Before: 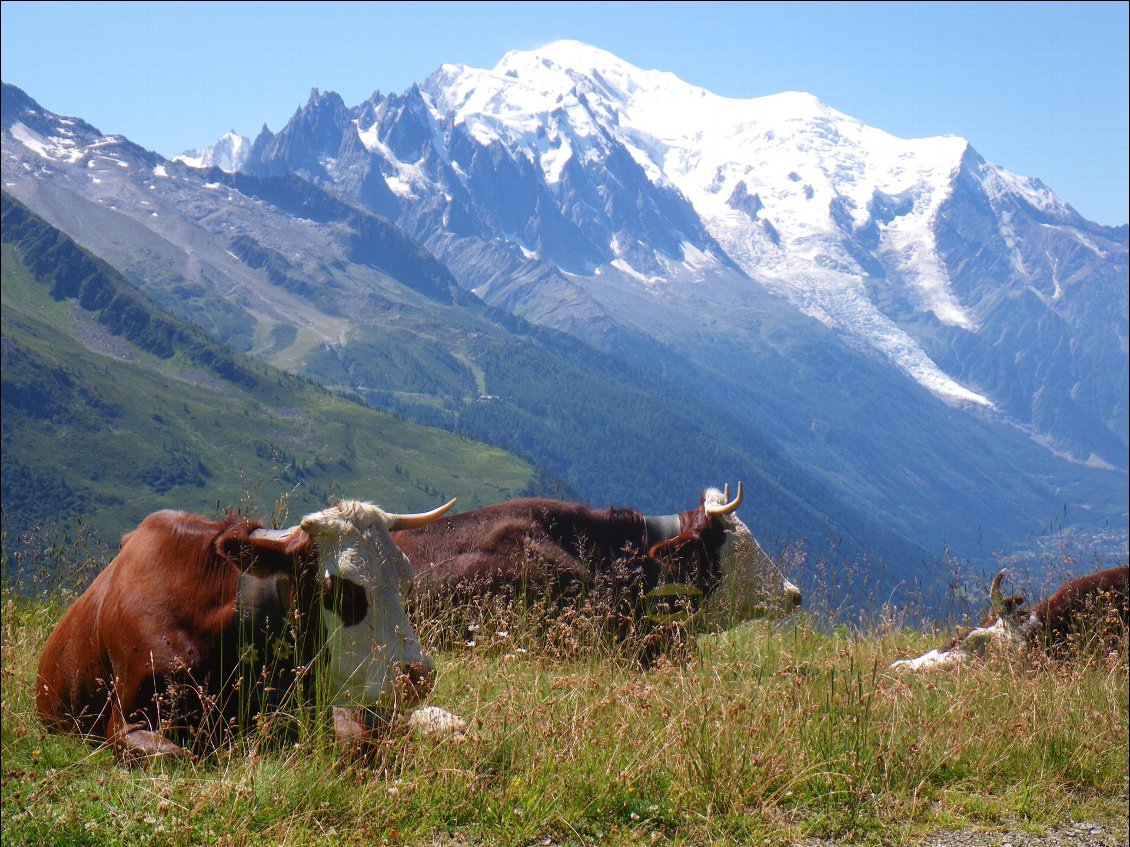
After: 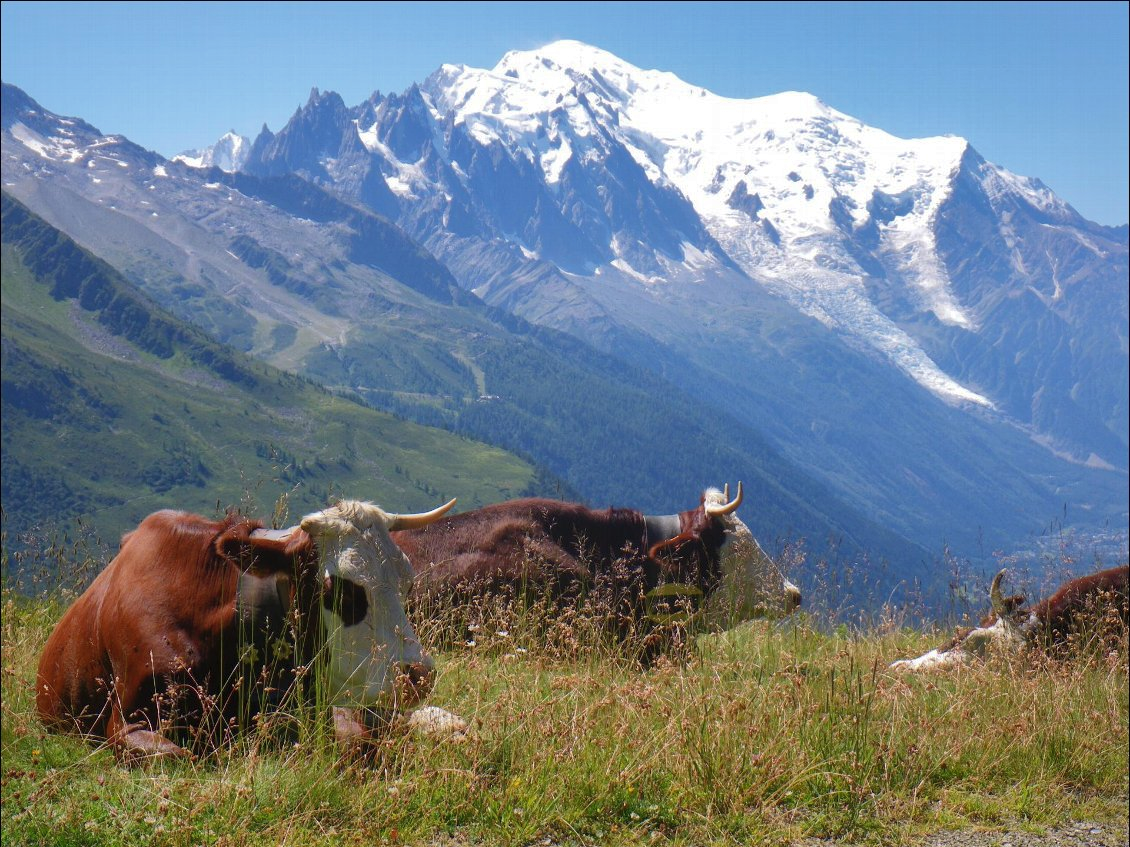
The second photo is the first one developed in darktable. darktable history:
shadows and highlights: shadows 39.47, highlights -59.82
